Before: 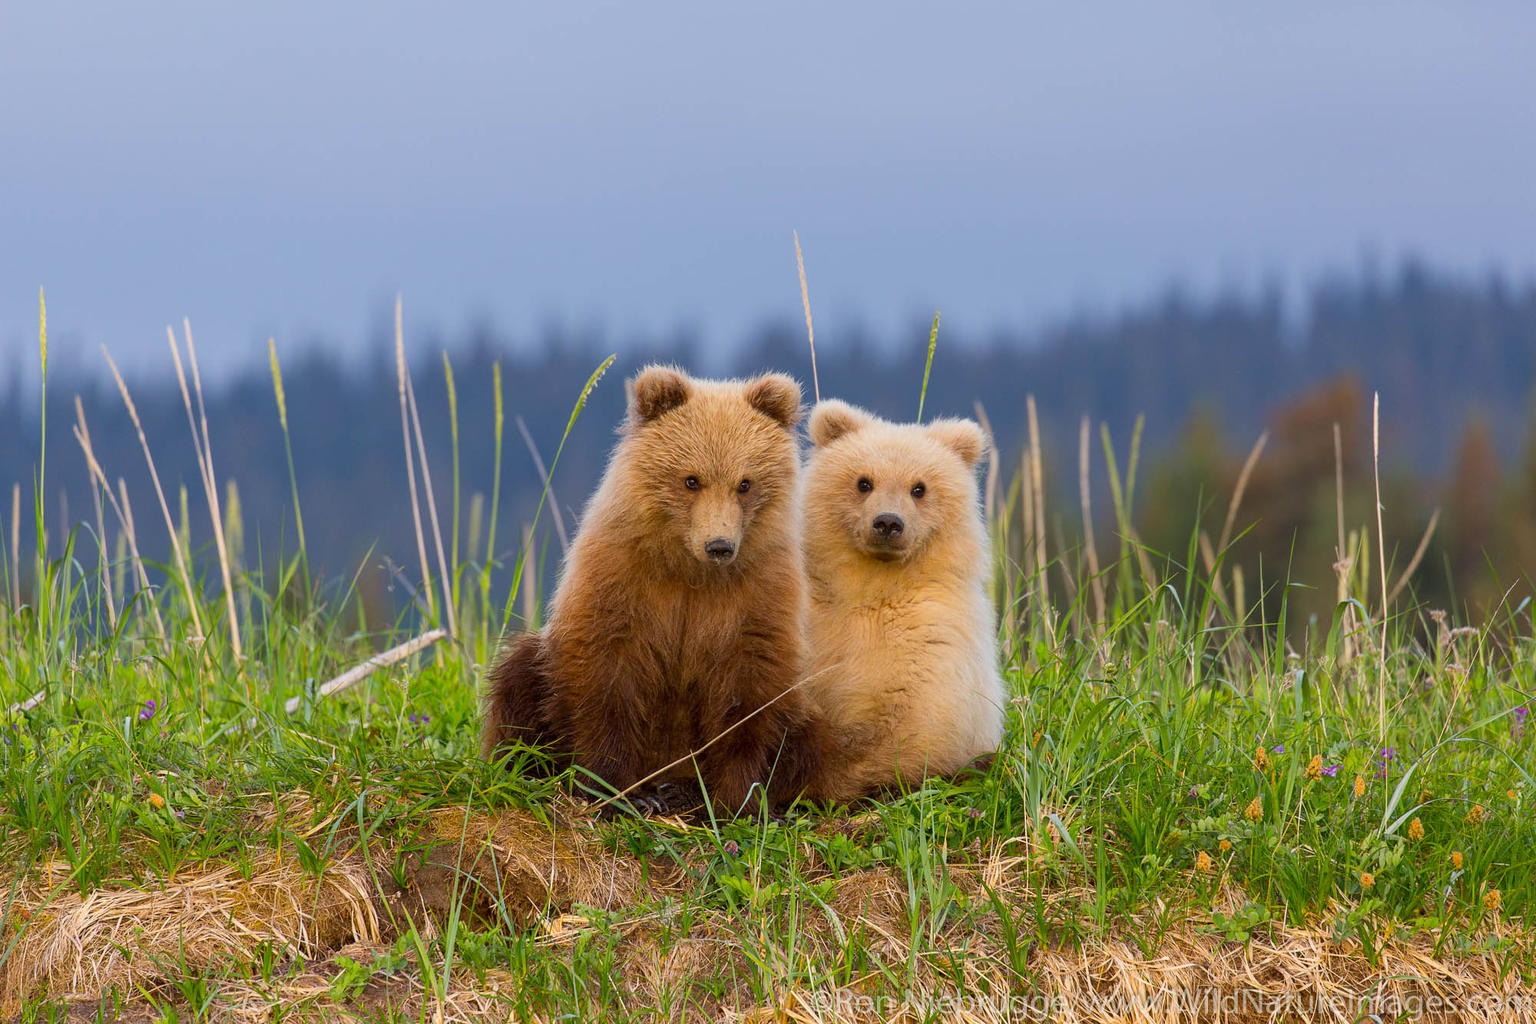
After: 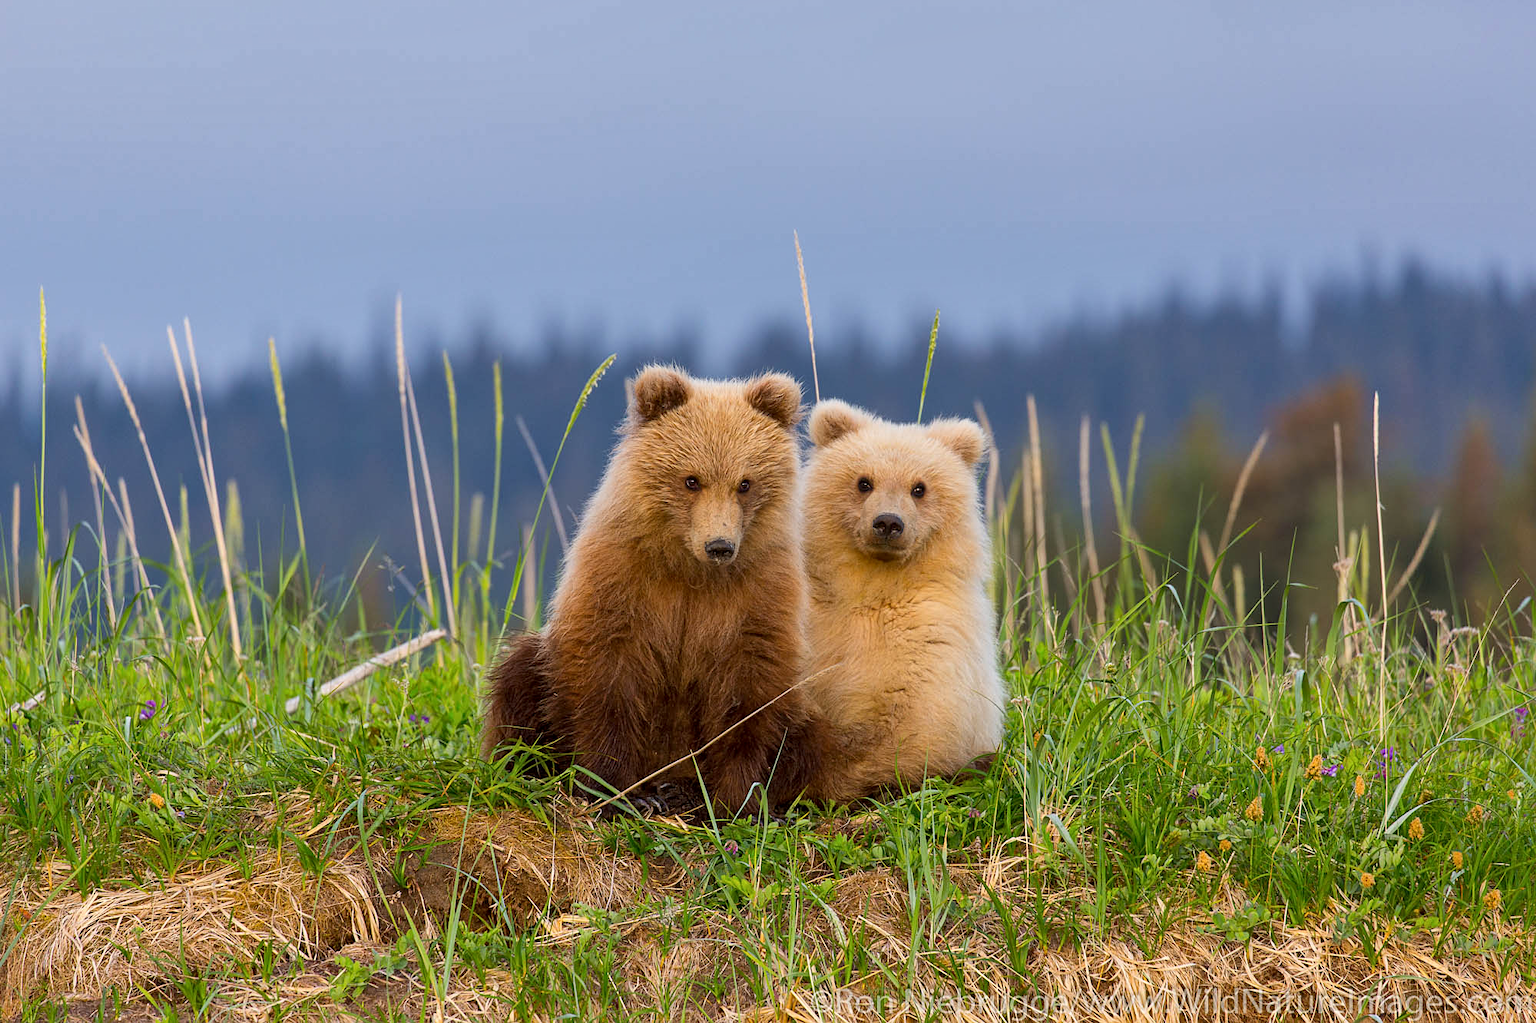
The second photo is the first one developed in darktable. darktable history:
local contrast: mode bilateral grid, contrast 20, coarseness 50, detail 120%, midtone range 0.2
sharpen: amount 0.2
shadows and highlights: shadows 20.55, highlights -20.99, soften with gaussian
